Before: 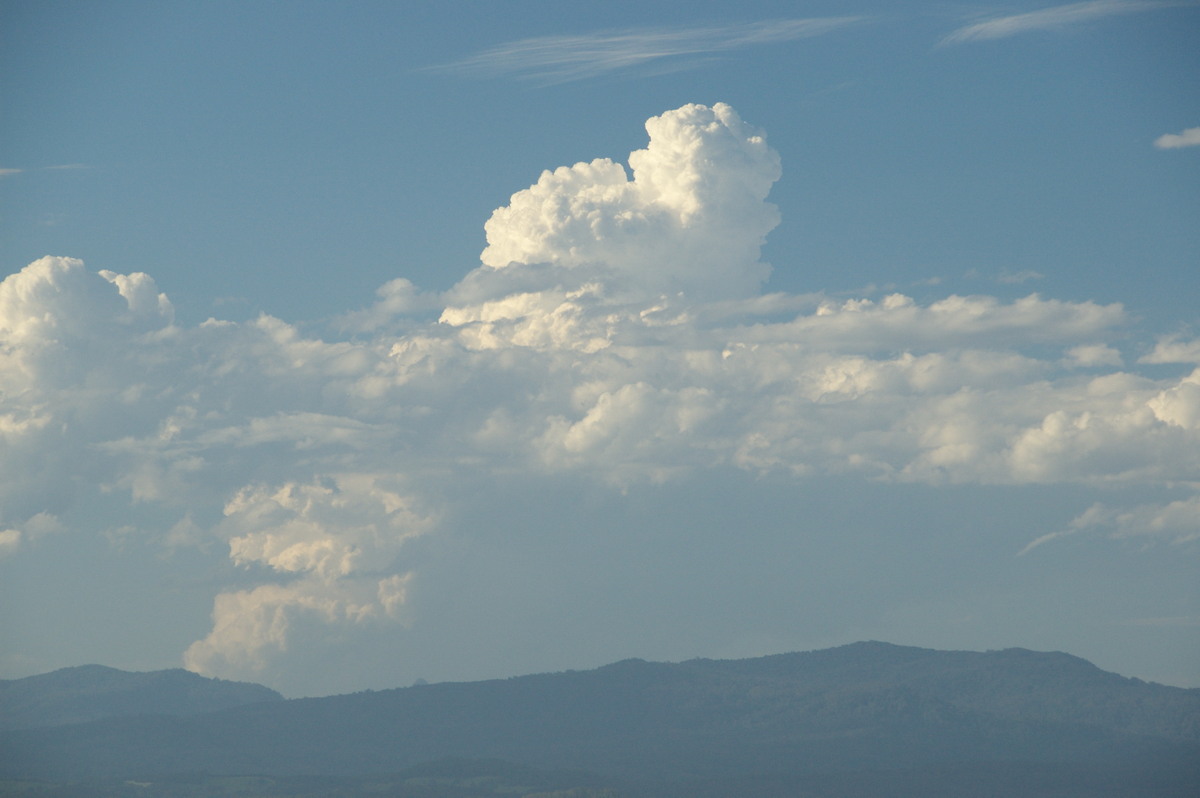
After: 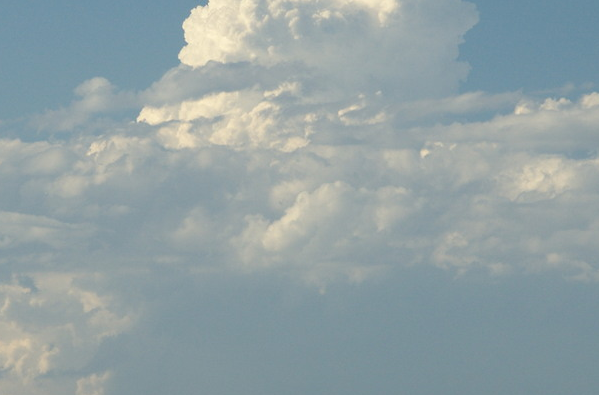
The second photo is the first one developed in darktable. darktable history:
crop: left 25.183%, top 25.206%, right 24.872%, bottom 25.213%
